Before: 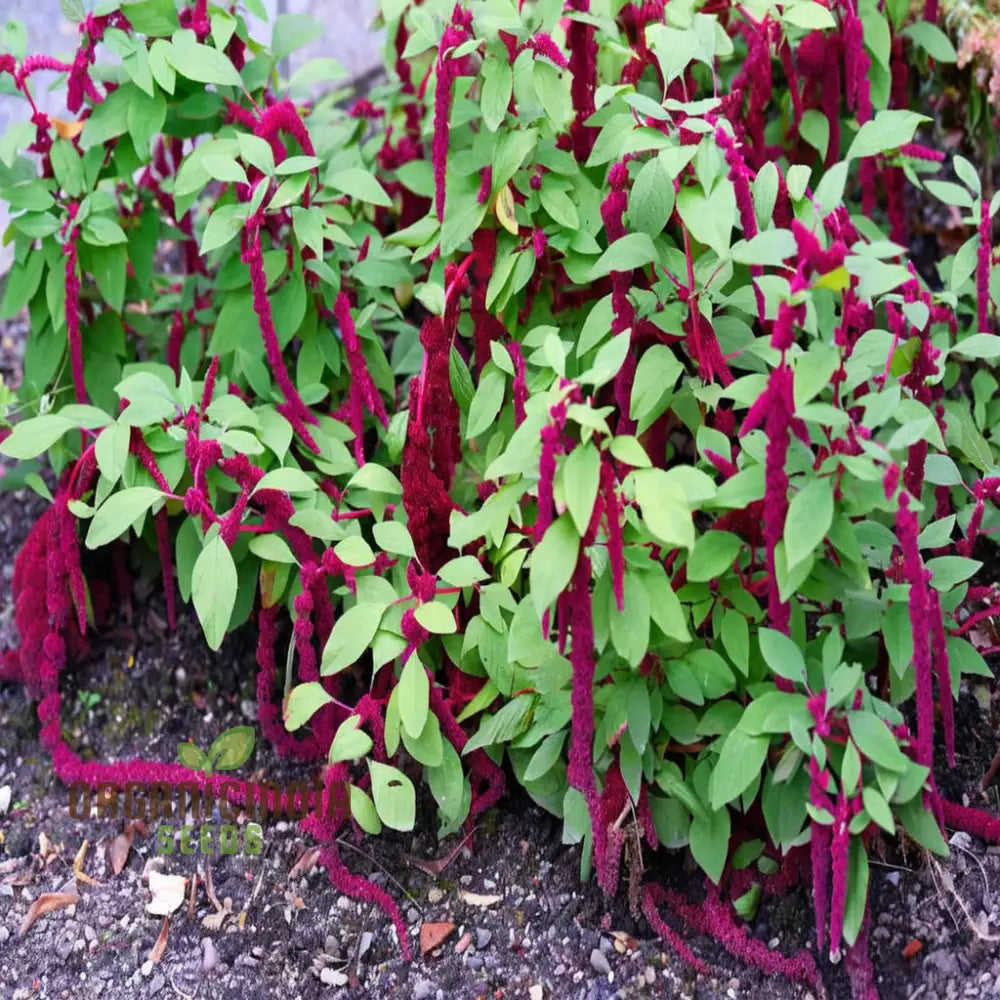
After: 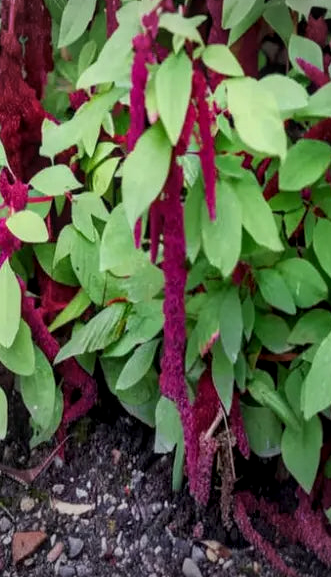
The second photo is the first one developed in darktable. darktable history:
graduated density: rotation -180°, offset 24.95
vignetting: fall-off start 74.49%, fall-off radius 65.9%, brightness -0.628, saturation -0.68
crop: left 40.878%, top 39.176%, right 25.993%, bottom 3.081%
local contrast: detail 130%
exposure: exposure -0.177 EV, compensate highlight preservation false
